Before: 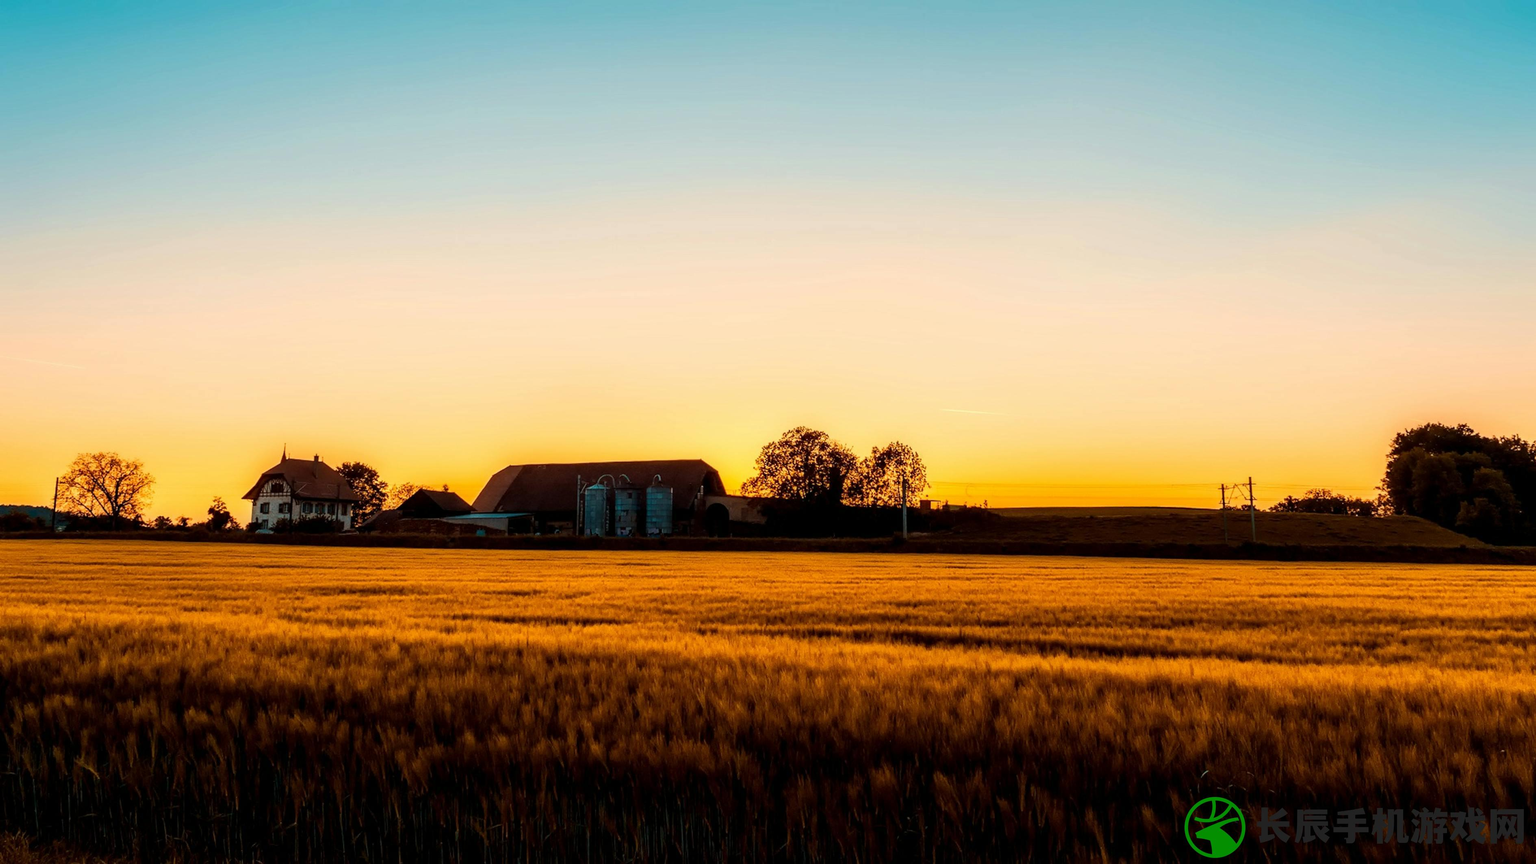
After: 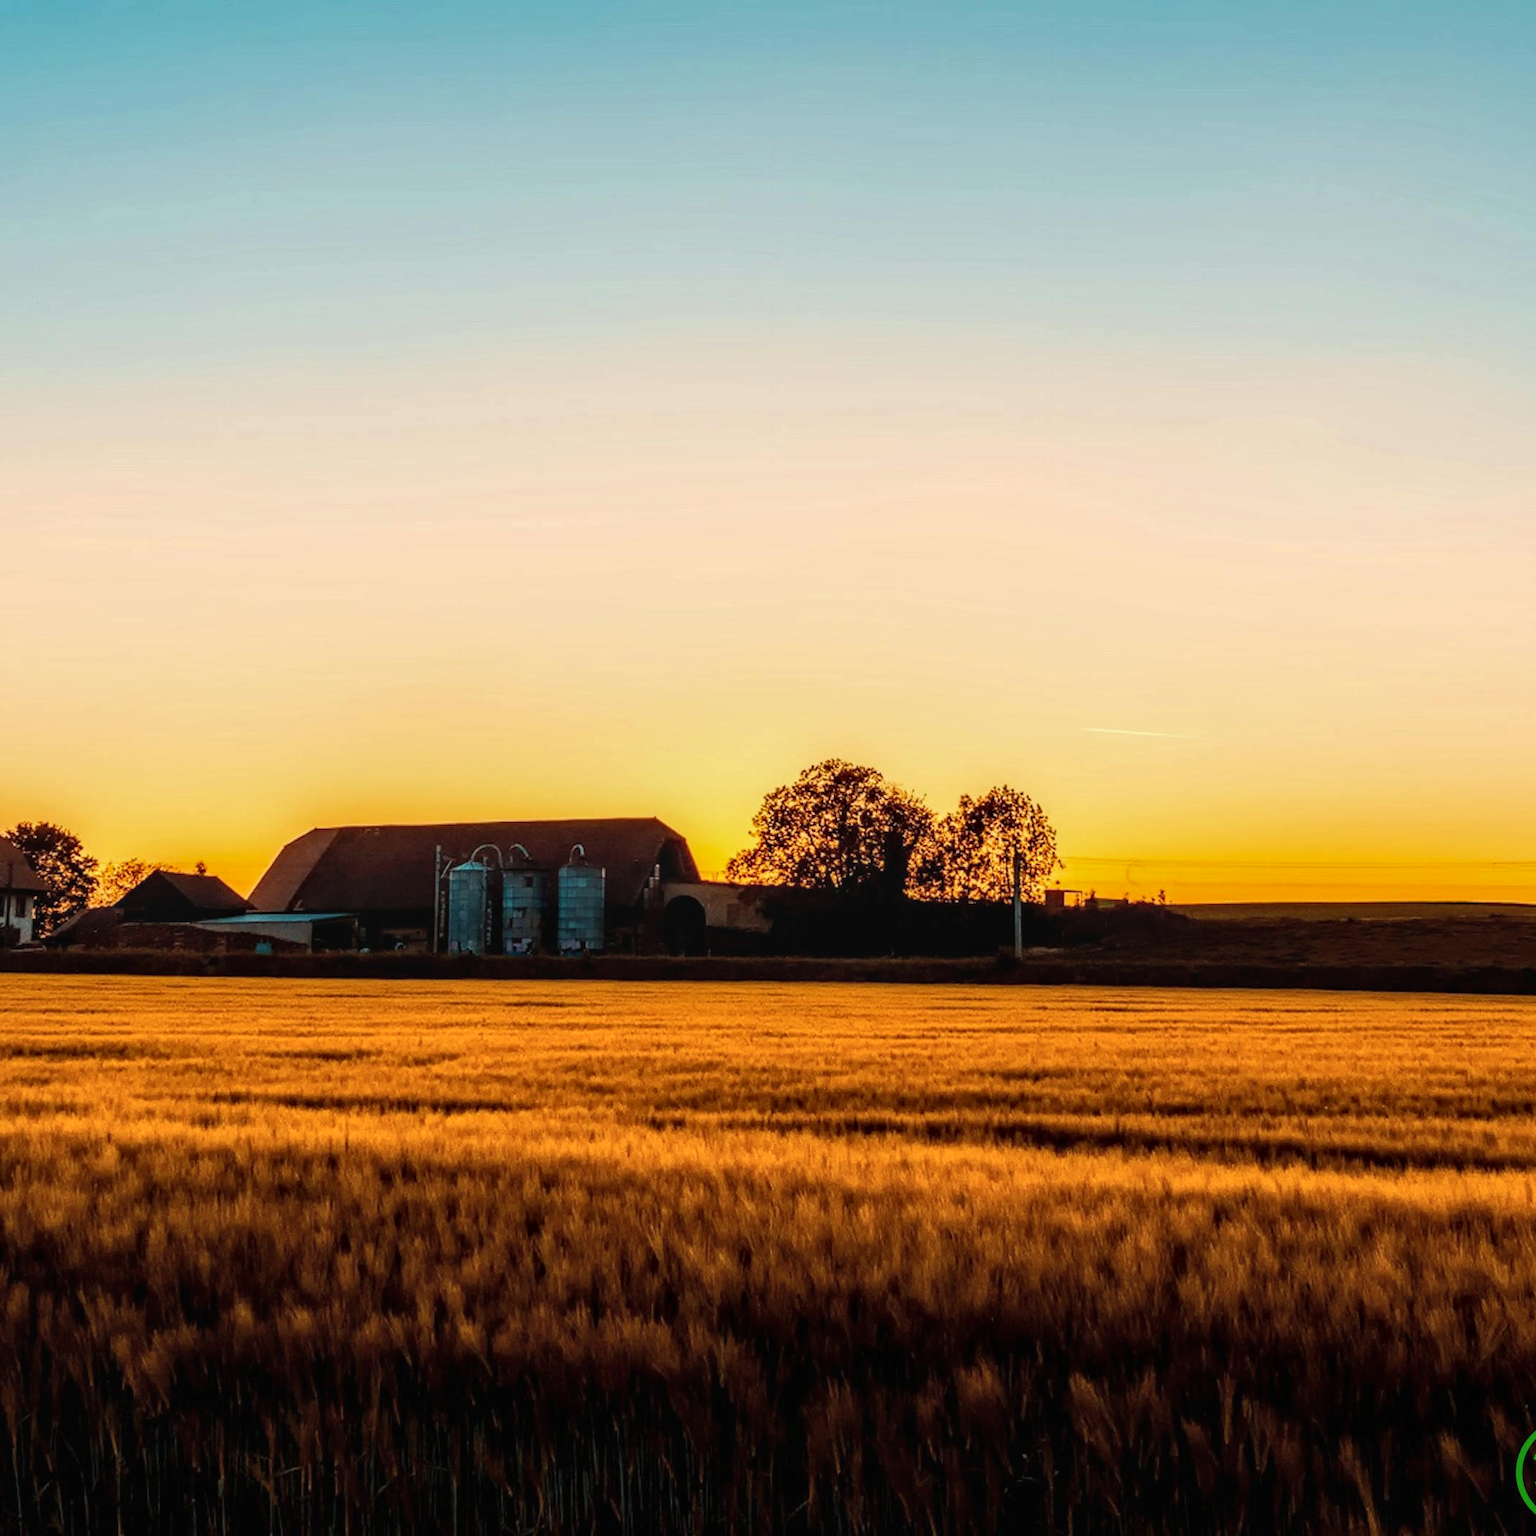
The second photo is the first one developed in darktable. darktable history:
local contrast: on, module defaults
crop: left 21.674%, right 22.086%
